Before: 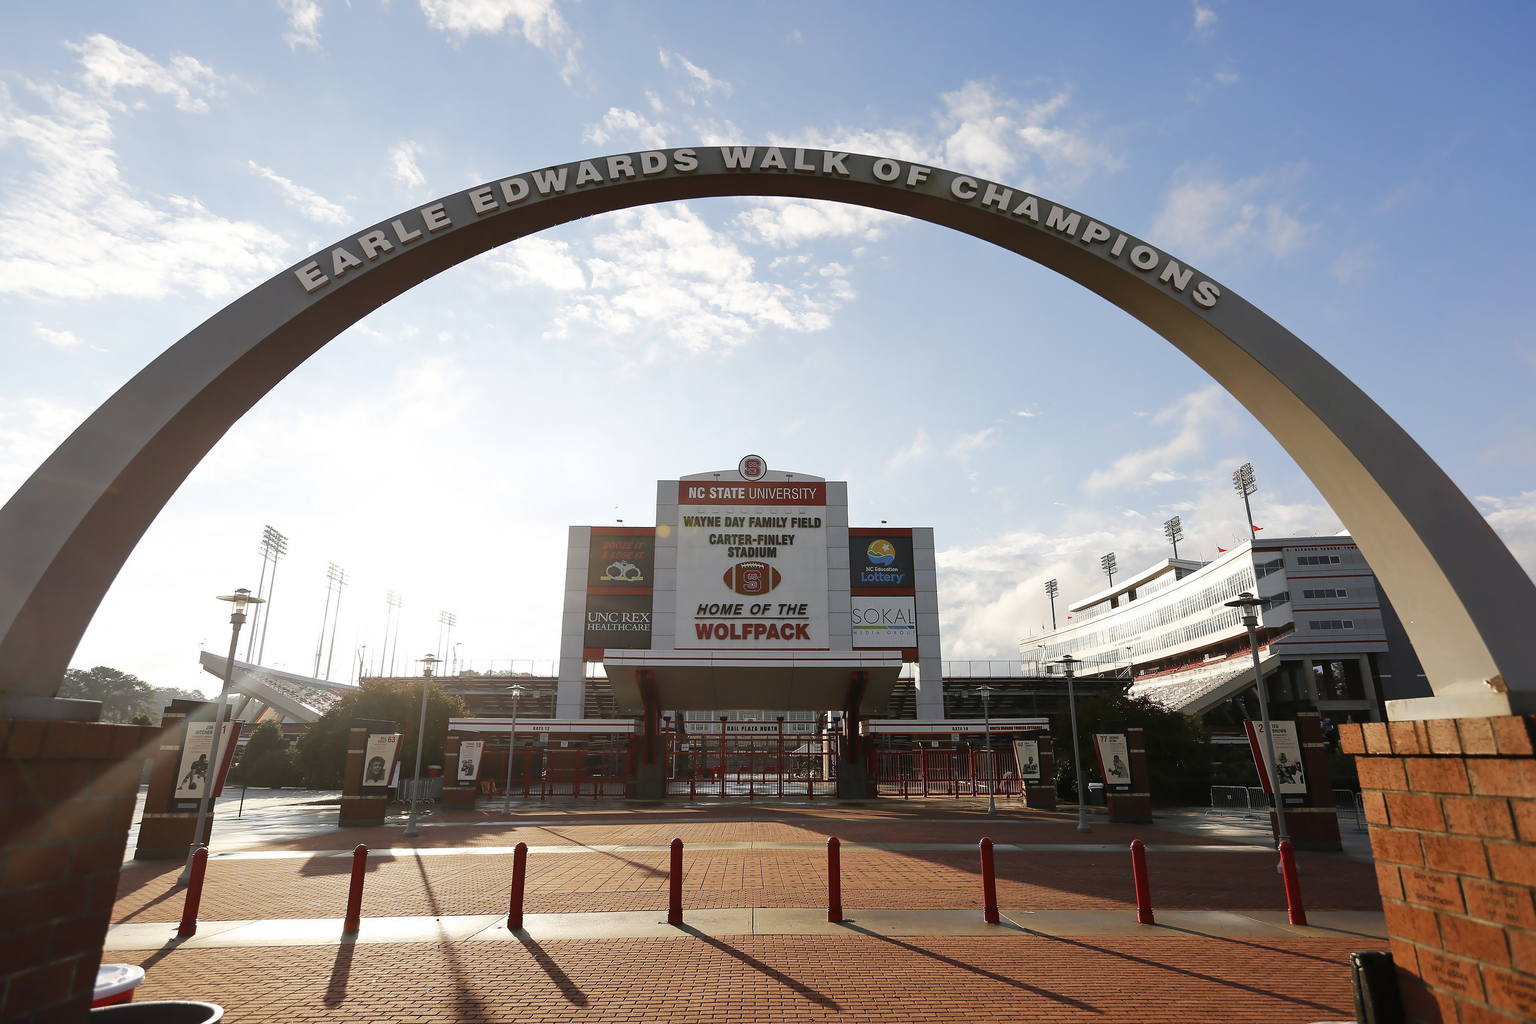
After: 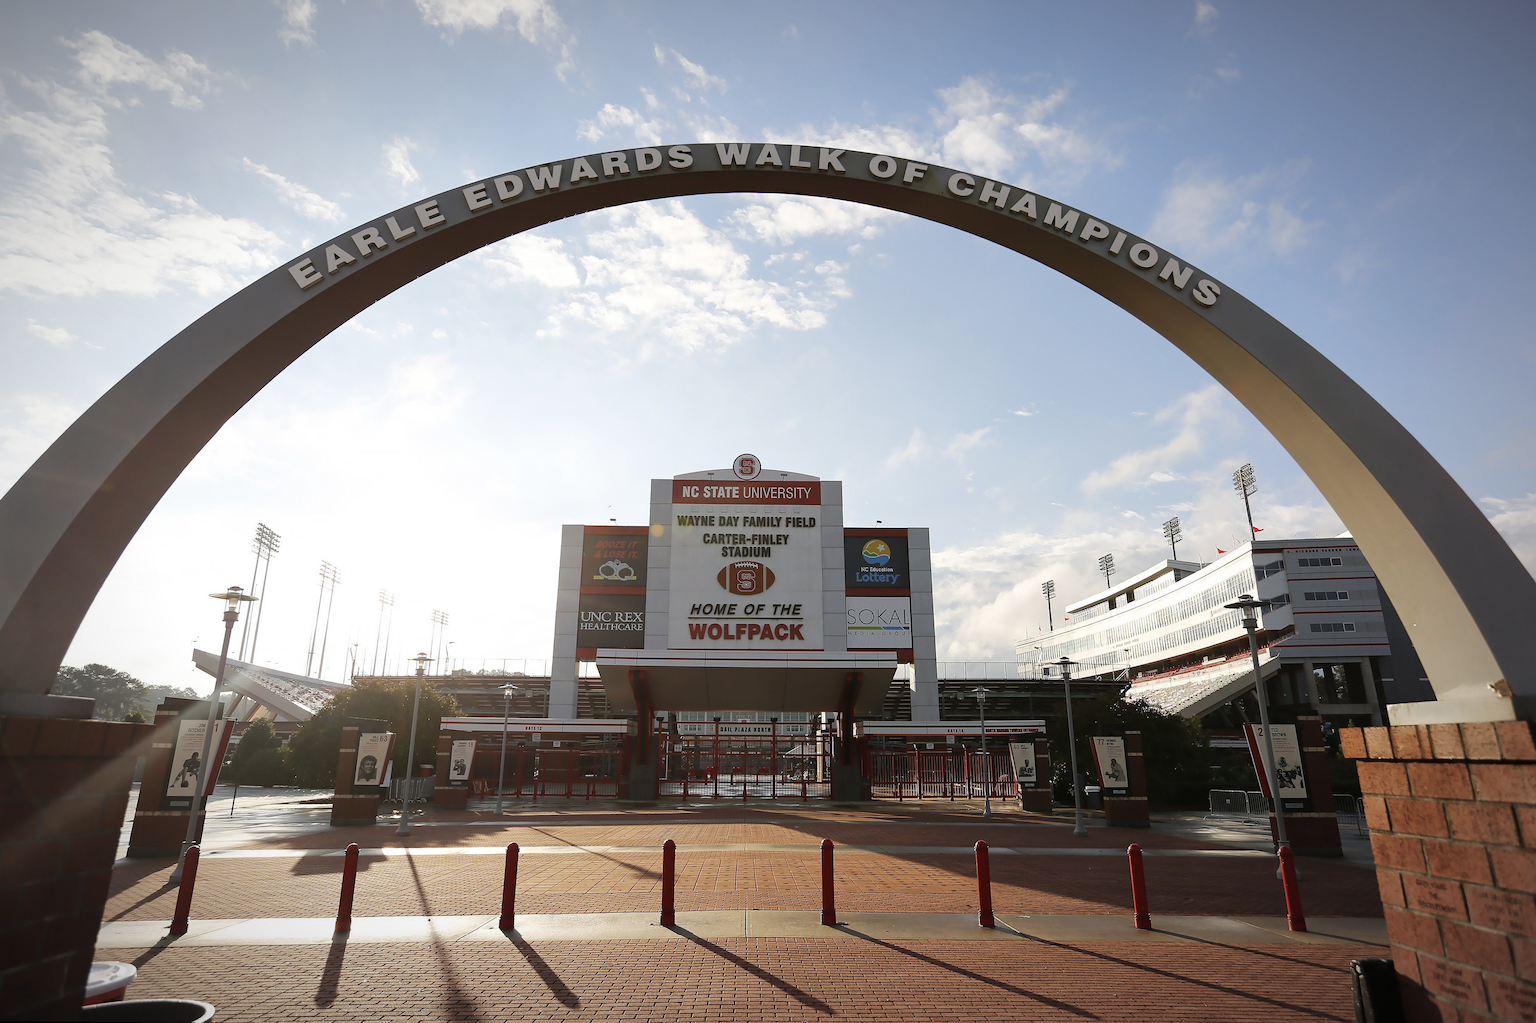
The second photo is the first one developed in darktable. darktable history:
rotate and perspective: rotation 0.192°, lens shift (horizontal) -0.015, crop left 0.005, crop right 0.996, crop top 0.006, crop bottom 0.99
tone equalizer: on, module defaults
vignetting: fall-off radius 60%, automatic ratio true
